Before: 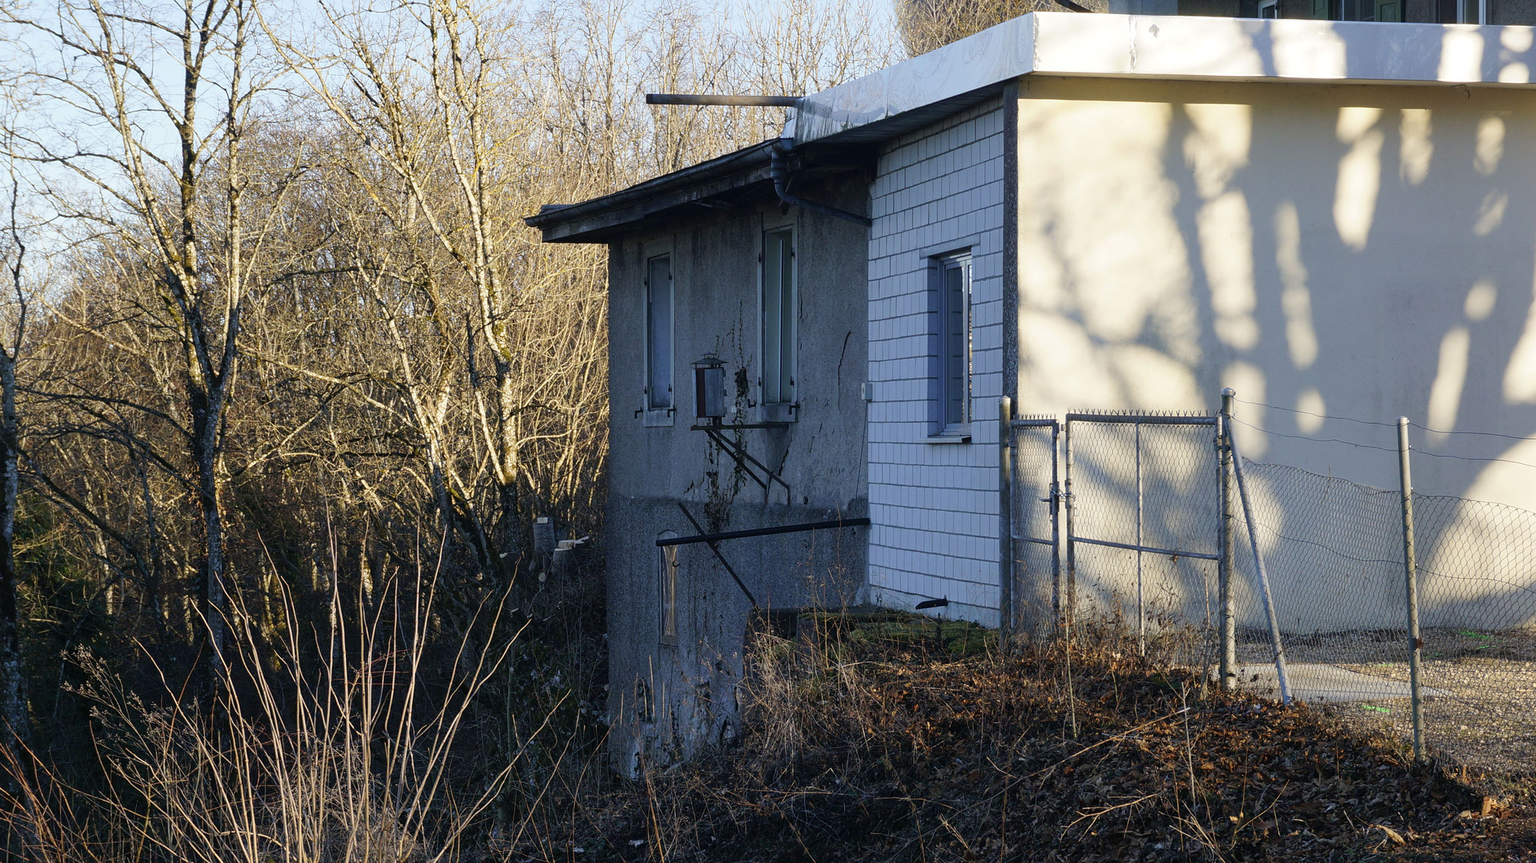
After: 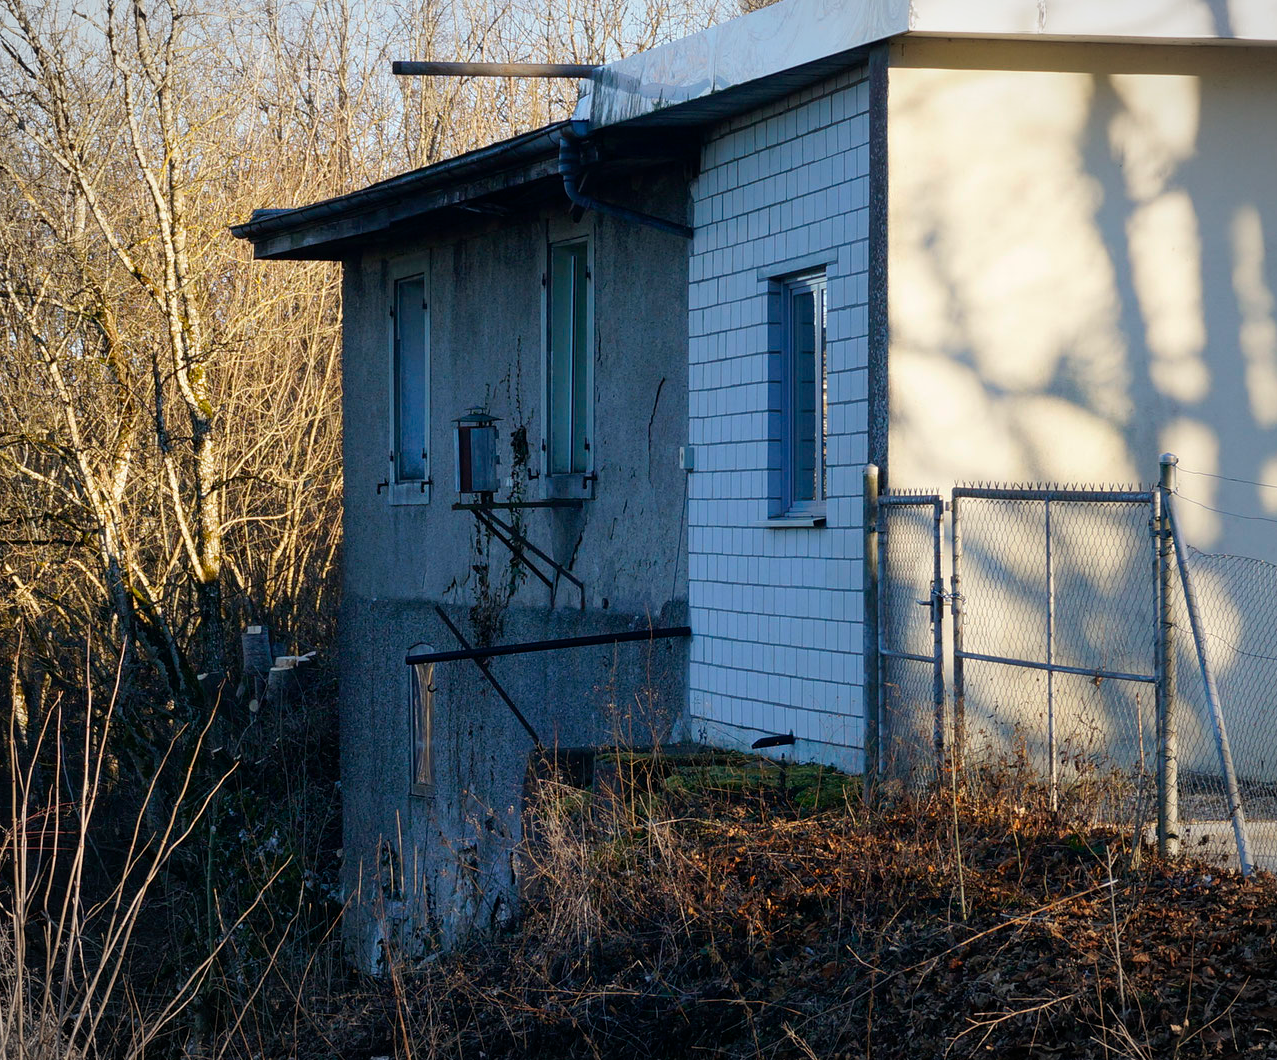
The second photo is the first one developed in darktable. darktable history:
vignetting: fall-off start 100%, brightness -0.282, width/height ratio 1.31
contrast brightness saturation: contrast 0.04, saturation 0.16
crop and rotate: left 22.918%, top 5.629%, right 14.711%, bottom 2.247%
